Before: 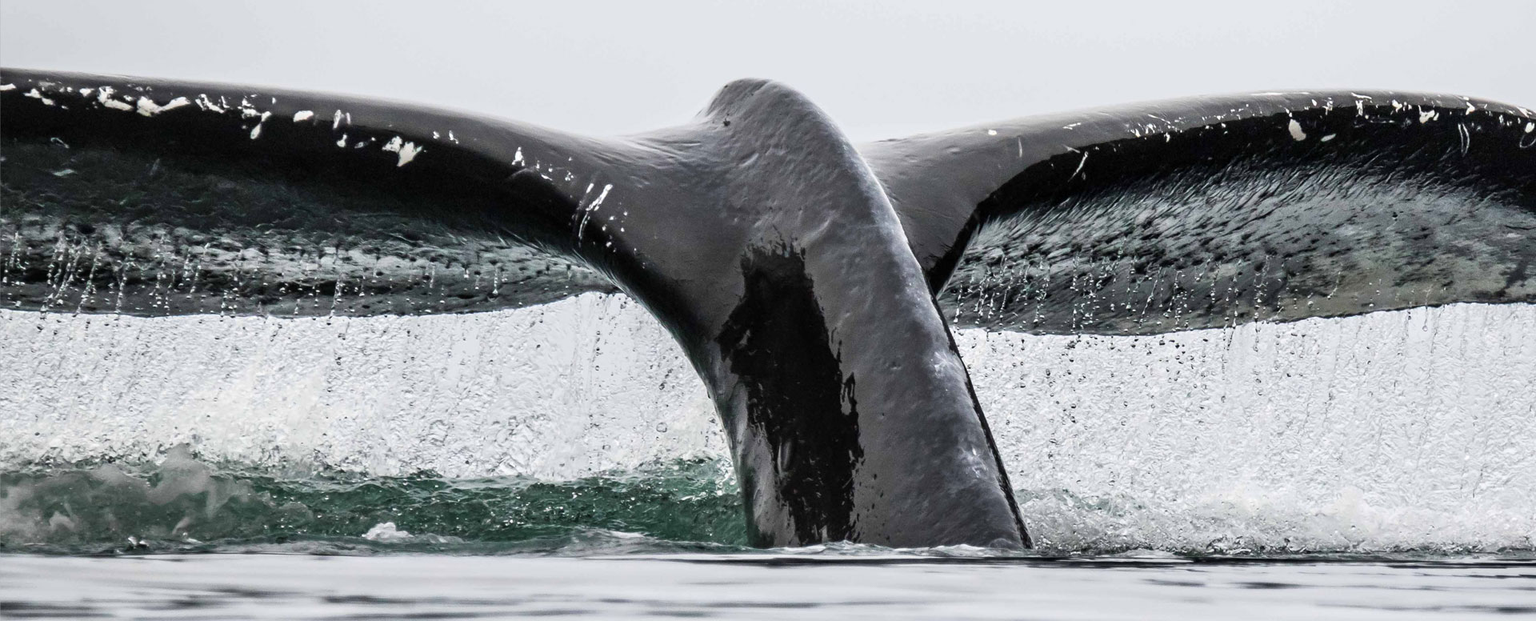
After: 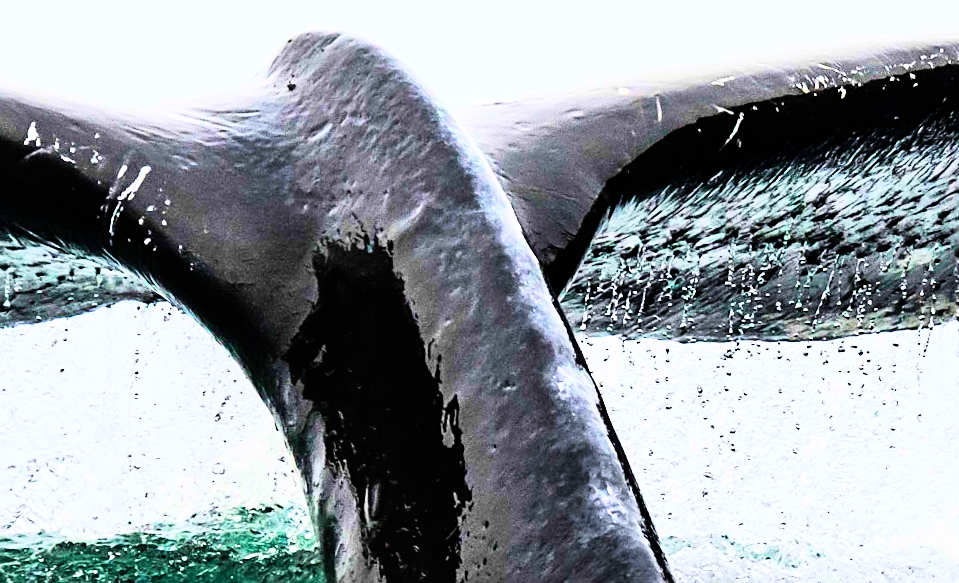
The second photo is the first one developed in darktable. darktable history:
crop: left 32.075%, top 10.976%, right 18.355%, bottom 17.596%
rgb curve: curves: ch0 [(0, 0) (0.21, 0.15) (0.24, 0.21) (0.5, 0.75) (0.75, 0.96) (0.89, 0.99) (1, 1)]; ch1 [(0, 0.02) (0.21, 0.13) (0.25, 0.2) (0.5, 0.67) (0.75, 0.9) (0.89, 0.97) (1, 1)]; ch2 [(0, 0.02) (0.21, 0.13) (0.25, 0.2) (0.5, 0.67) (0.75, 0.9) (0.89, 0.97) (1, 1)], compensate middle gray true
sharpen: on, module defaults
rotate and perspective: rotation -1.24°, automatic cropping off
velvia: on, module defaults
color balance rgb: linear chroma grading › global chroma 25%, perceptual saturation grading › global saturation 50%
